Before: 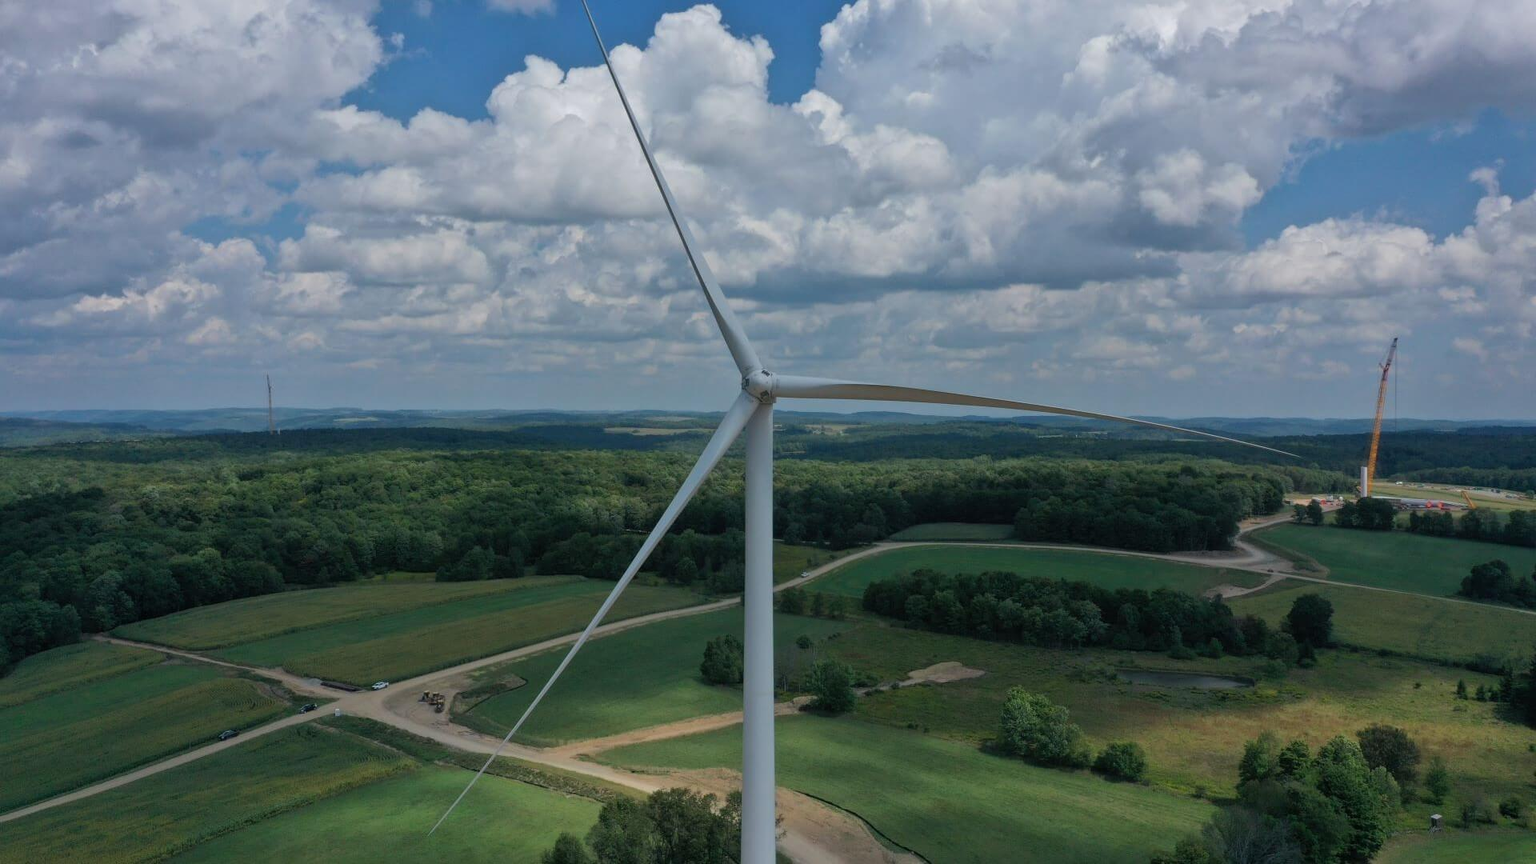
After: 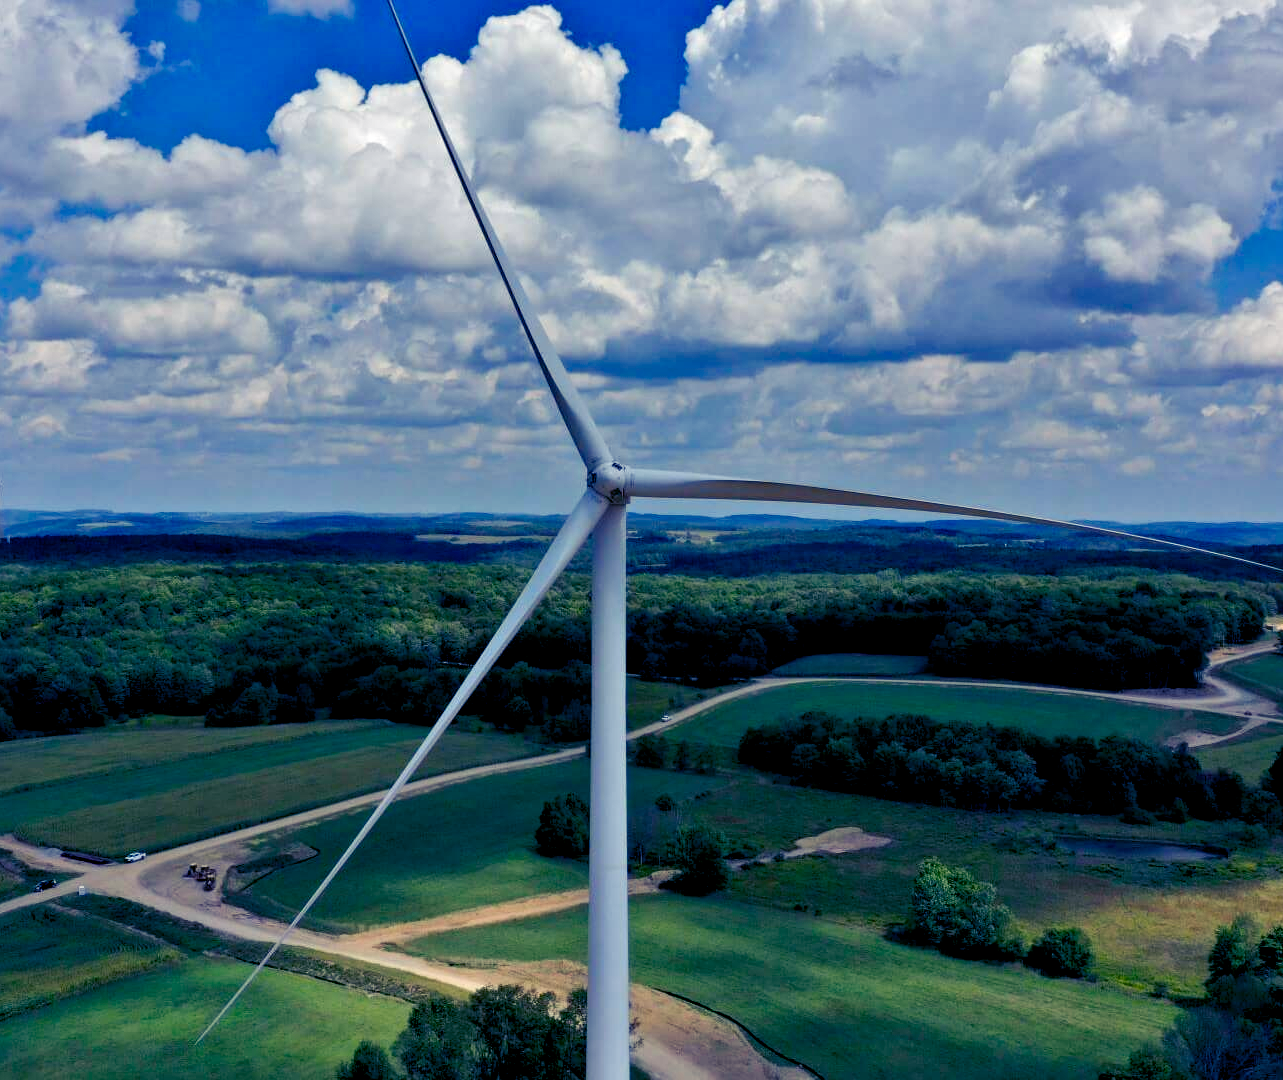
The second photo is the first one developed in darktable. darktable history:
crop and rotate: left 17.732%, right 15.423%
color balance rgb: shadows lift › luminance -28.76%, shadows lift › chroma 15%, shadows lift › hue 270°, power › chroma 1%, power › hue 255°, highlights gain › luminance 7.14%, highlights gain › chroma 2%, highlights gain › hue 90°, global offset › luminance -0.29%, global offset › hue 260°, perceptual saturation grading › global saturation 20%, perceptual saturation grading › highlights -13.92%, perceptual saturation grading › shadows 50%
contrast equalizer: octaves 7, y [[0.6 ×6], [0.55 ×6], [0 ×6], [0 ×6], [0 ×6]]
